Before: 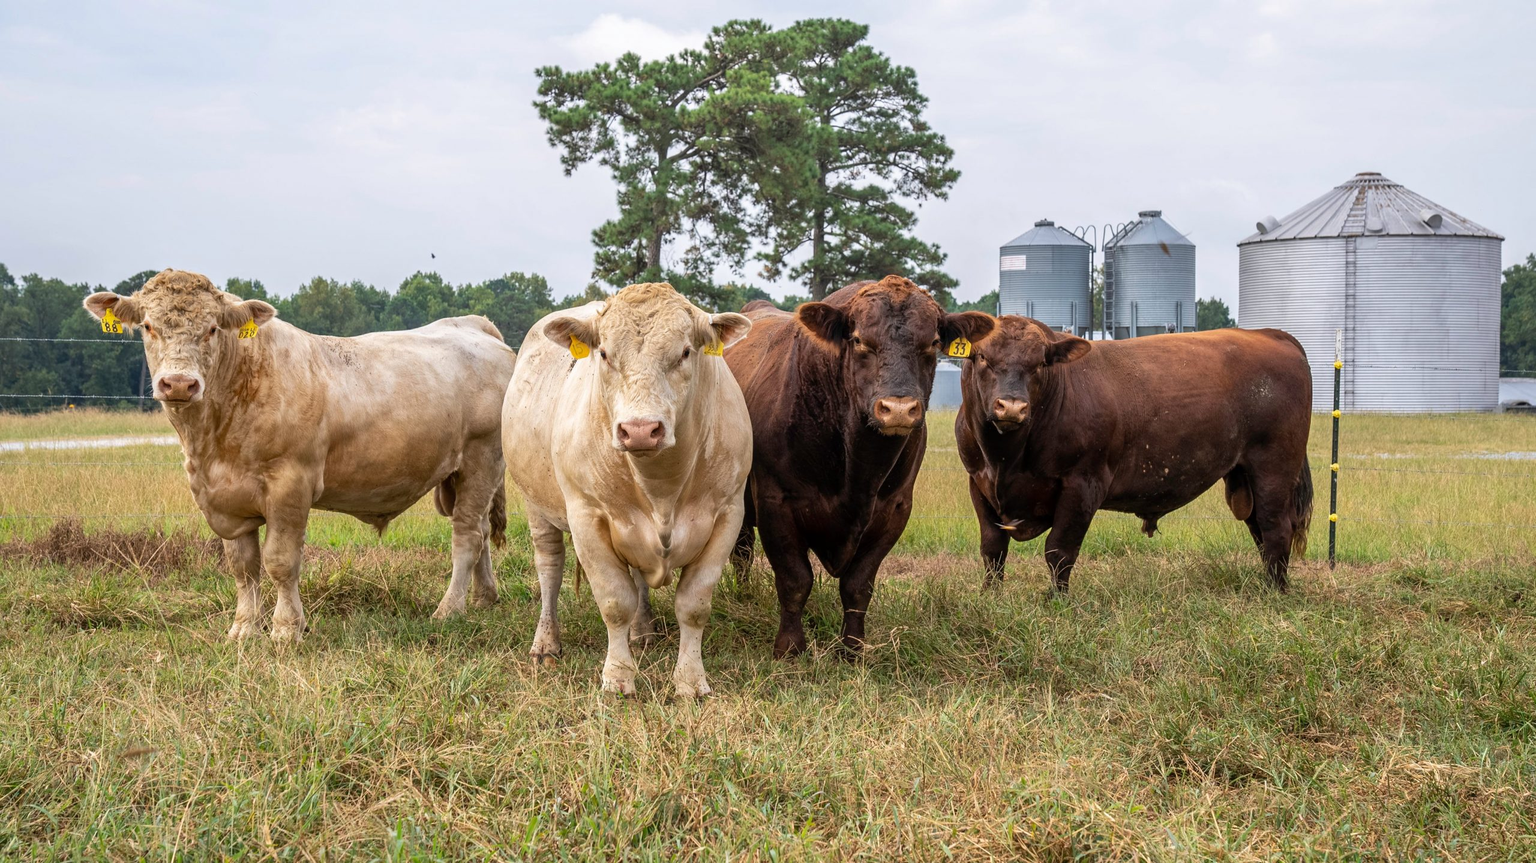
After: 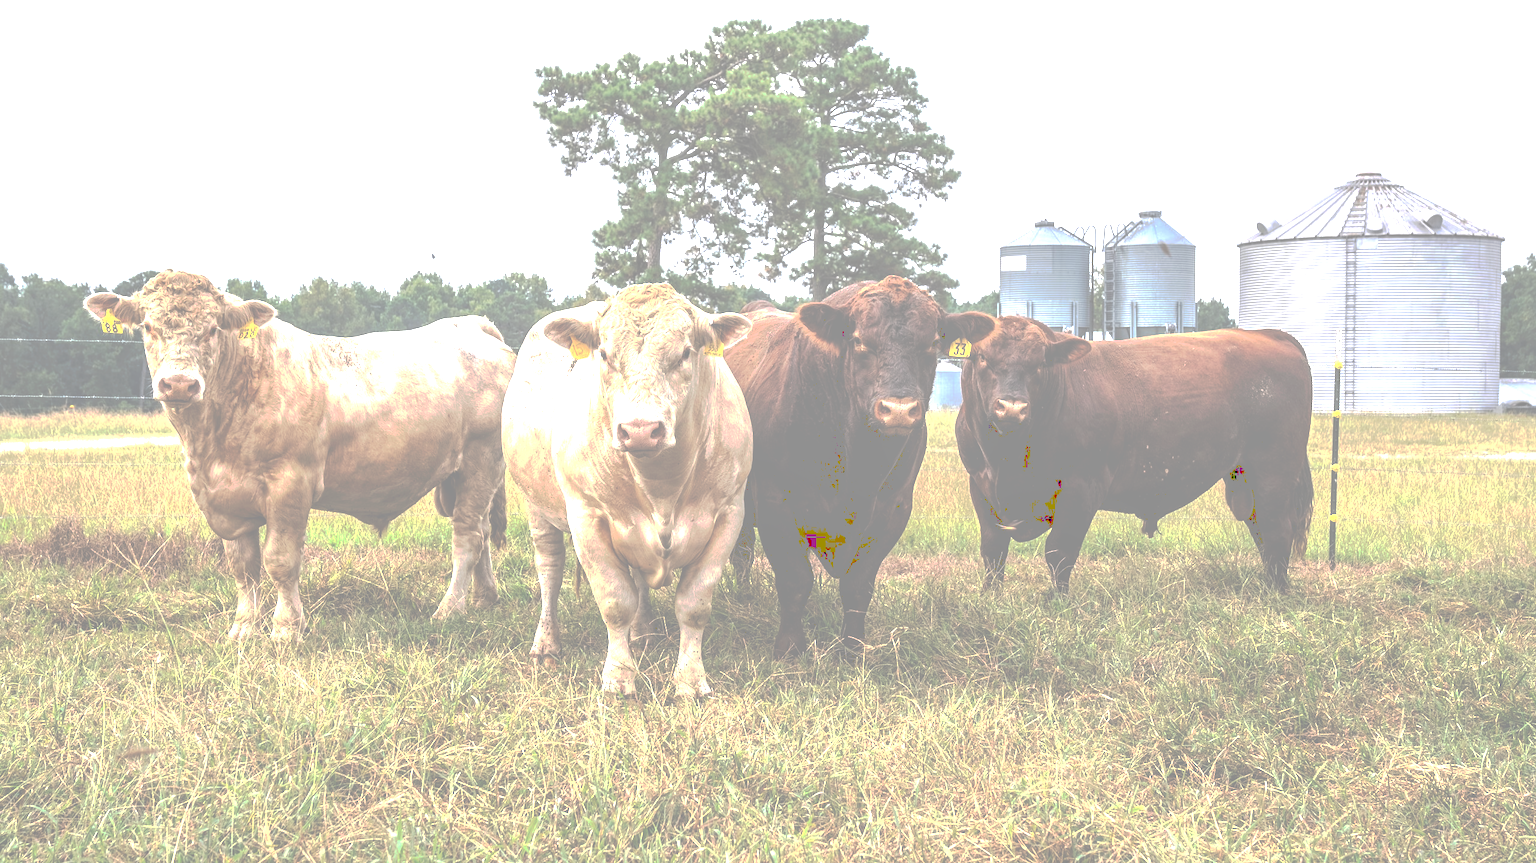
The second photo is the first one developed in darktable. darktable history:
local contrast: on, module defaults
tone curve: curves: ch0 [(0, 0) (0.003, 0.6) (0.011, 0.6) (0.025, 0.601) (0.044, 0.601) (0.069, 0.601) (0.1, 0.601) (0.136, 0.602) (0.177, 0.605) (0.224, 0.609) (0.277, 0.615) (0.335, 0.625) (0.399, 0.633) (0.468, 0.654) (0.543, 0.676) (0.623, 0.71) (0.709, 0.753) (0.801, 0.802) (0.898, 0.85) (1, 1)], preserve colors none
exposure: exposure 1.089 EV, compensate highlight preservation false
